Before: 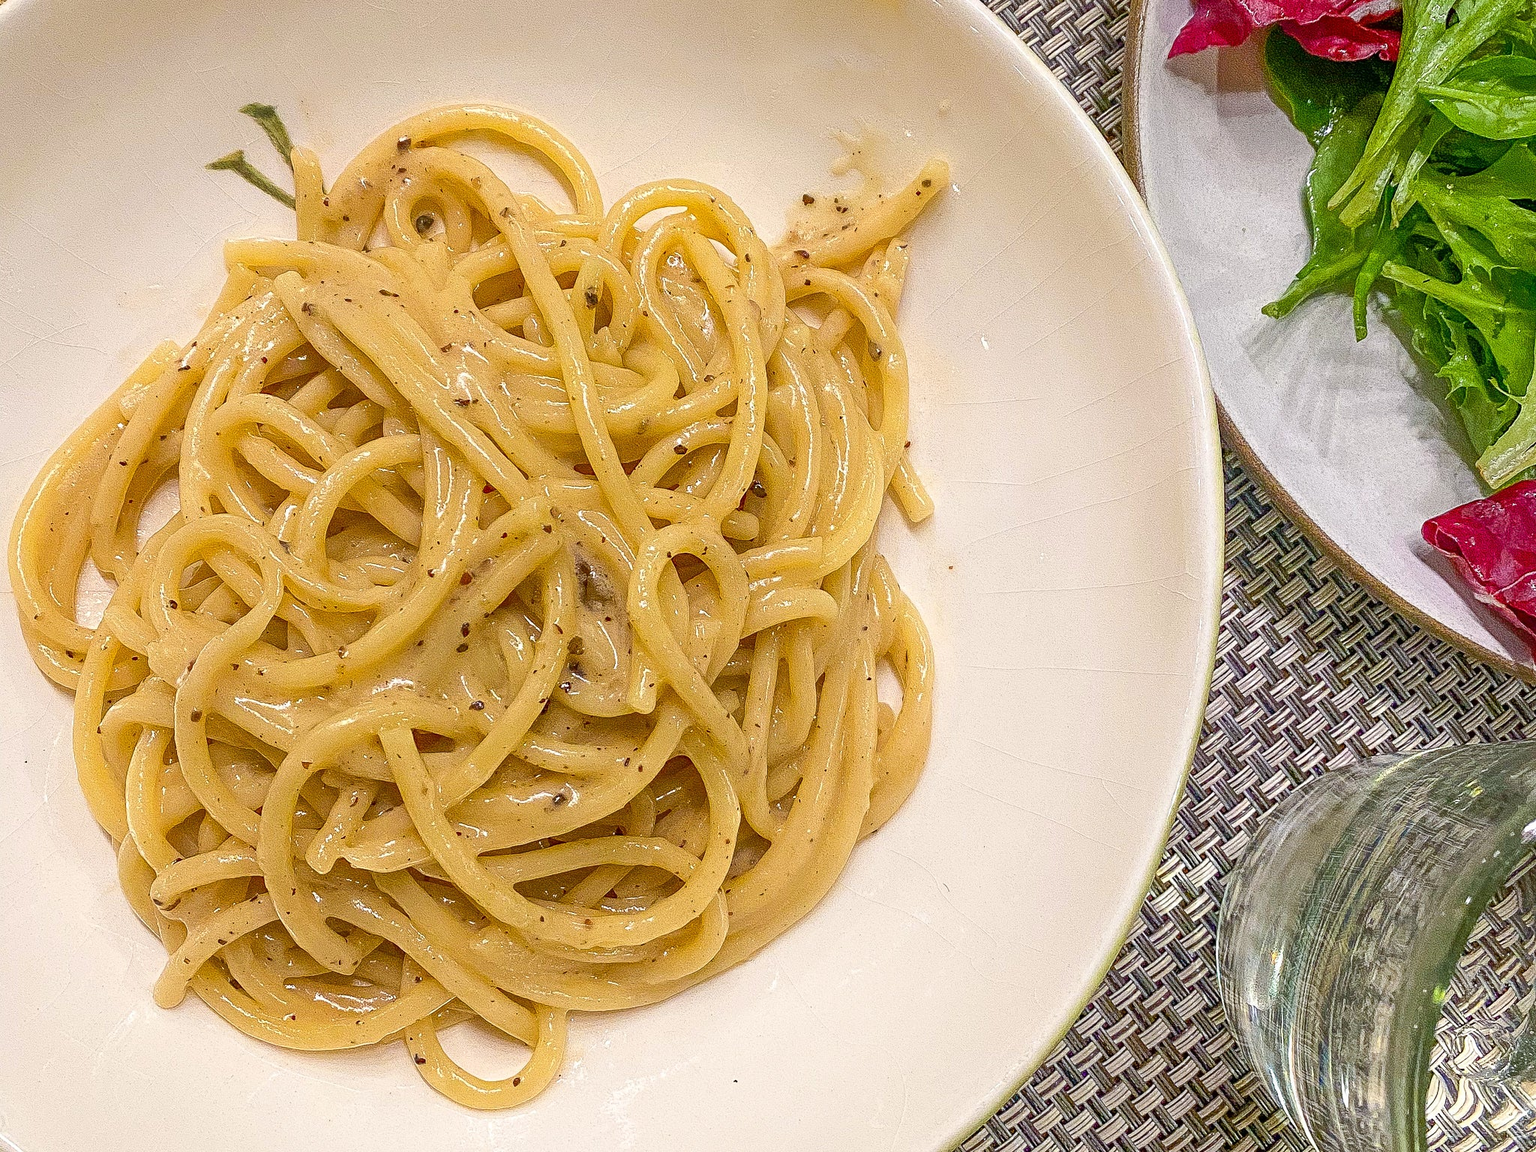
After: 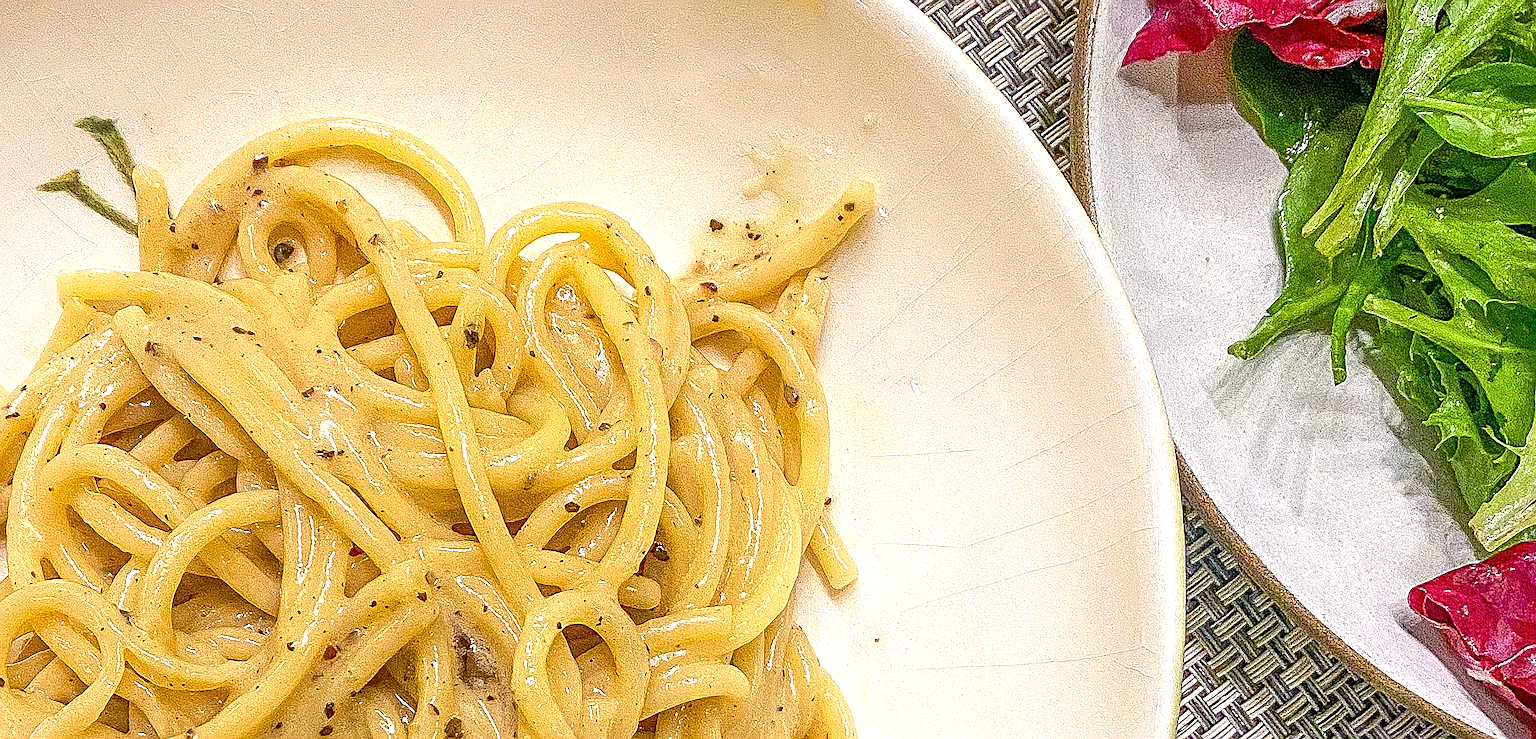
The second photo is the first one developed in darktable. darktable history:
crop and rotate: left 11.325%, bottom 43.06%
local contrast: on, module defaults
tone equalizer: -8 EV -0.416 EV, -7 EV -0.356 EV, -6 EV -0.295 EV, -5 EV -0.261 EV, -3 EV 0.216 EV, -2 EV 0.357 EV, -1 EV 0.41 EV, +0 EV 0.432 EV, smoothing diameter 24.89%, edges refinement/feathering 14.54, preserve details guided filter
sharpen: on, module defaults
